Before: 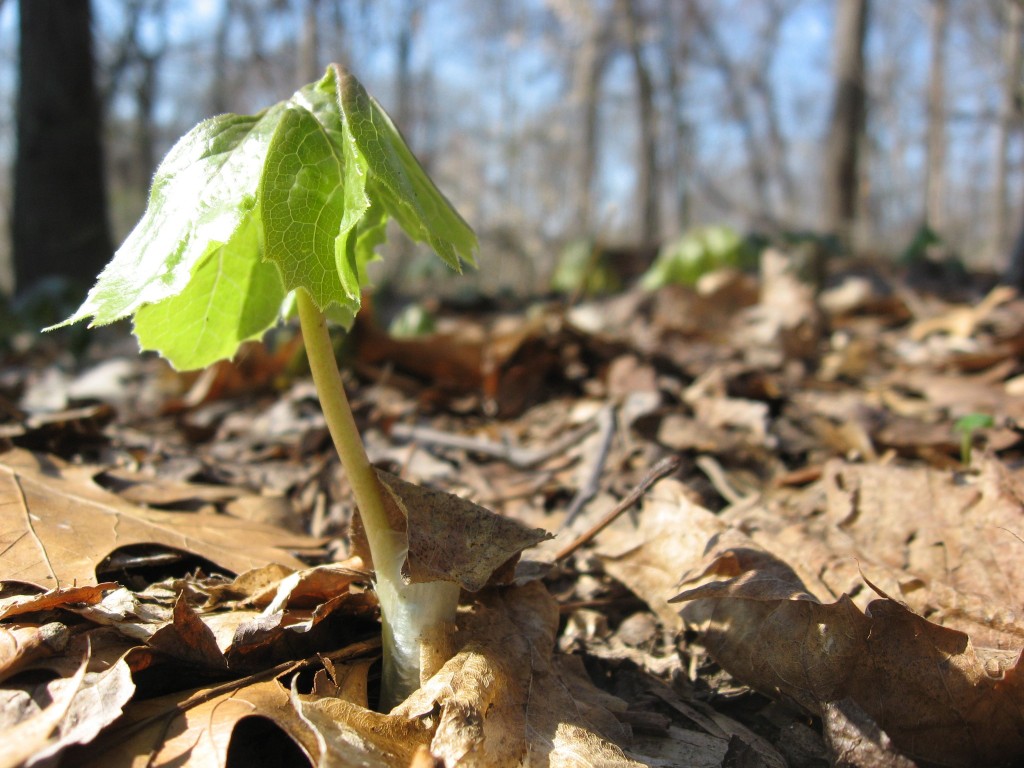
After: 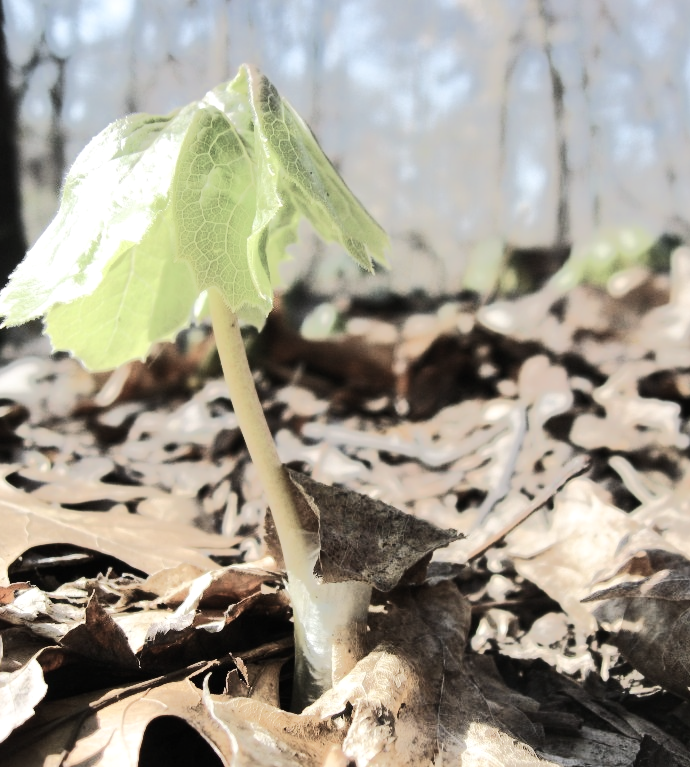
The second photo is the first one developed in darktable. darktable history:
color correction: highlights b* -0.014, saturation 0.493
contrast brightness saturation: contrast 0.24, brightness 0.088
crop and rotate: left 8.634%, right 23.963%
tone equalizer: -8 EV -0.501 EV, -7 EV -0.294 EV, -6 EV -0.081 EV, -5 EV 0.449 EV, -4 EV 0.963 EV, -3 EV 0.815 EV, -2 EV -0.012 EV, -1 EV 0.126 EV, +0 EV -0.008 EV, edges refinement/feathering 500, mask exposure compensation -1.57 EV, preserve details no
